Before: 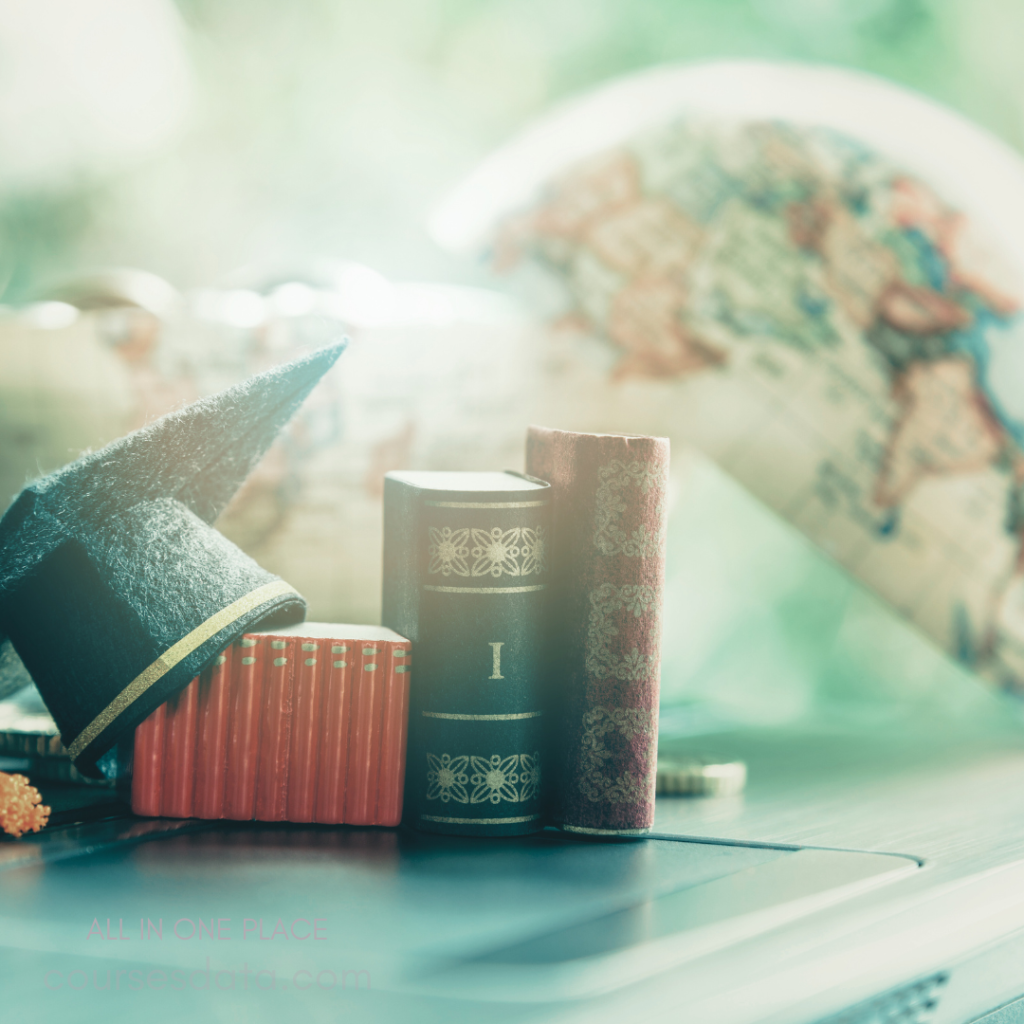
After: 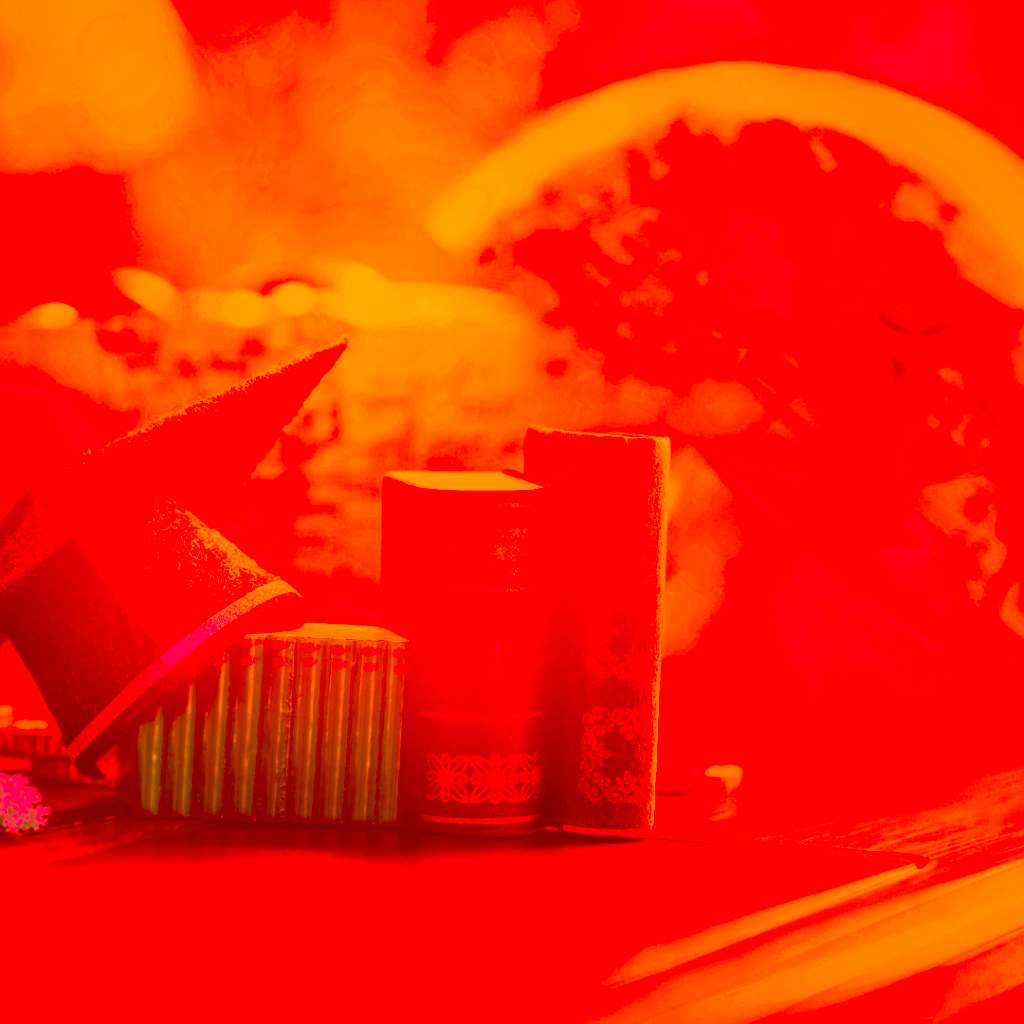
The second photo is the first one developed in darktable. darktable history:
local contrast: highlights 25%, detail 150%
color correction: highlights a* -39.68, highlights b* -40, shadows a* -40, shadows b* -40, saturation -3
velvia: strength 15%
white balance: red 0.948, green 1.02, blue 1.176
